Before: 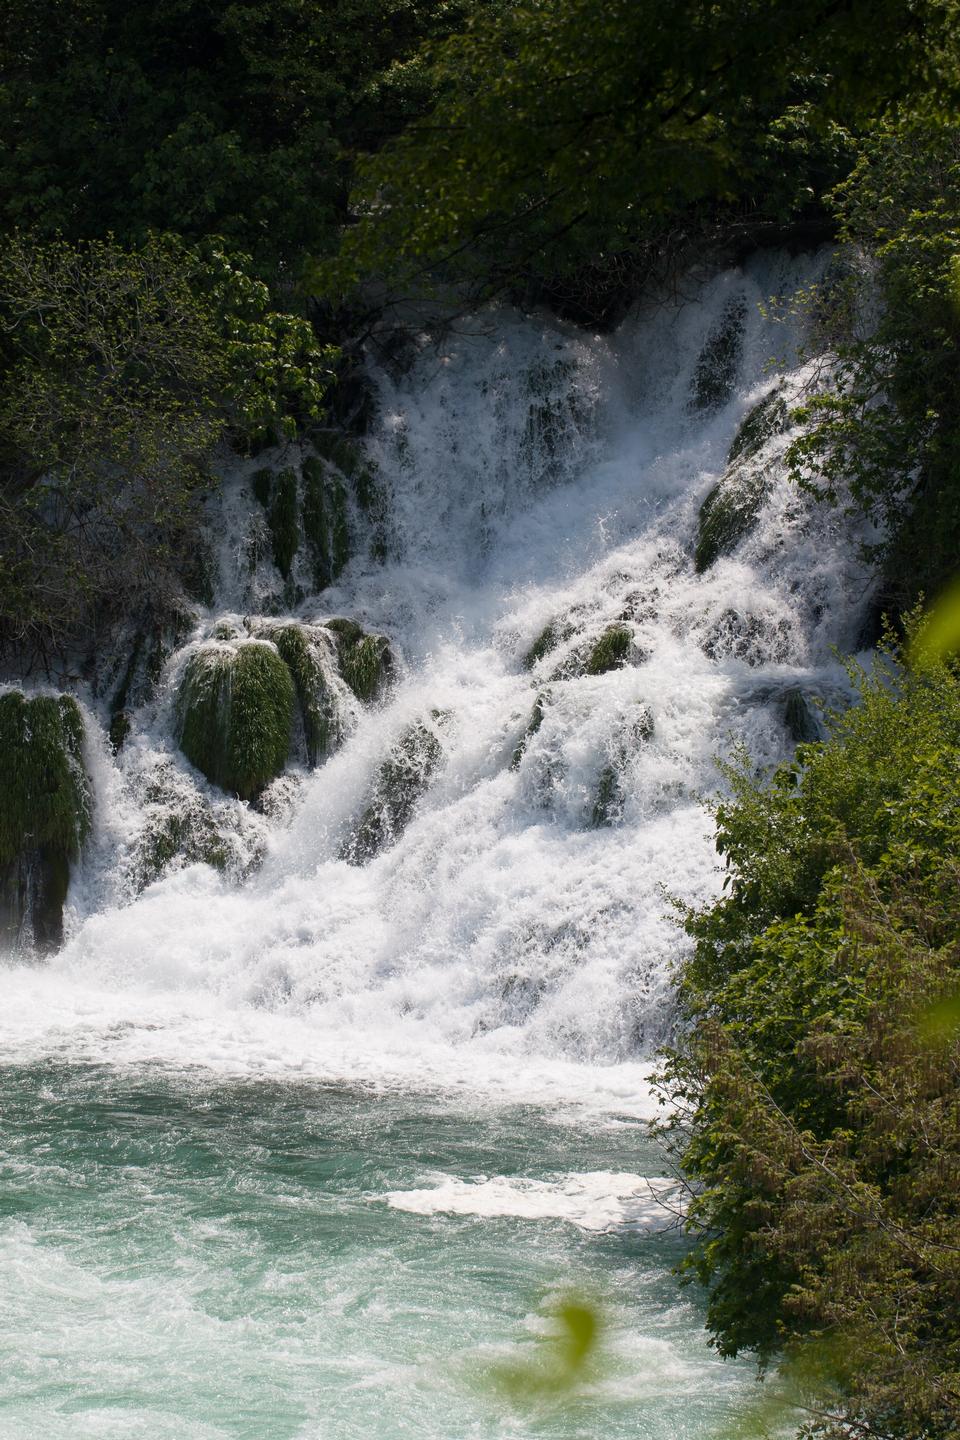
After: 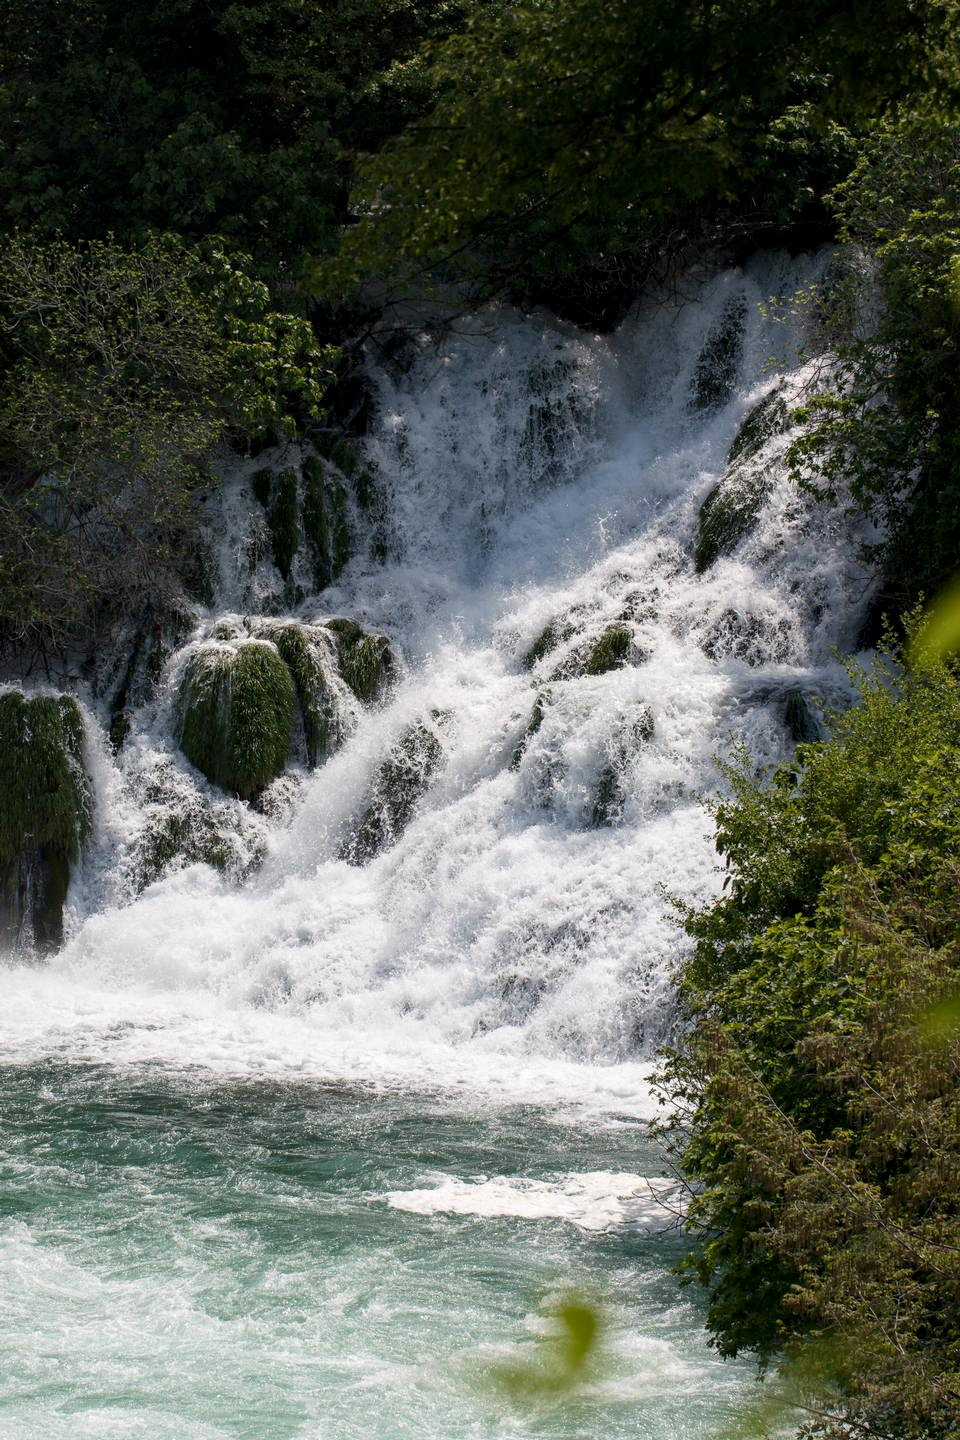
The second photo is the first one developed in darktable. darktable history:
local contrast: shadows 96%, midtone range 0.494
